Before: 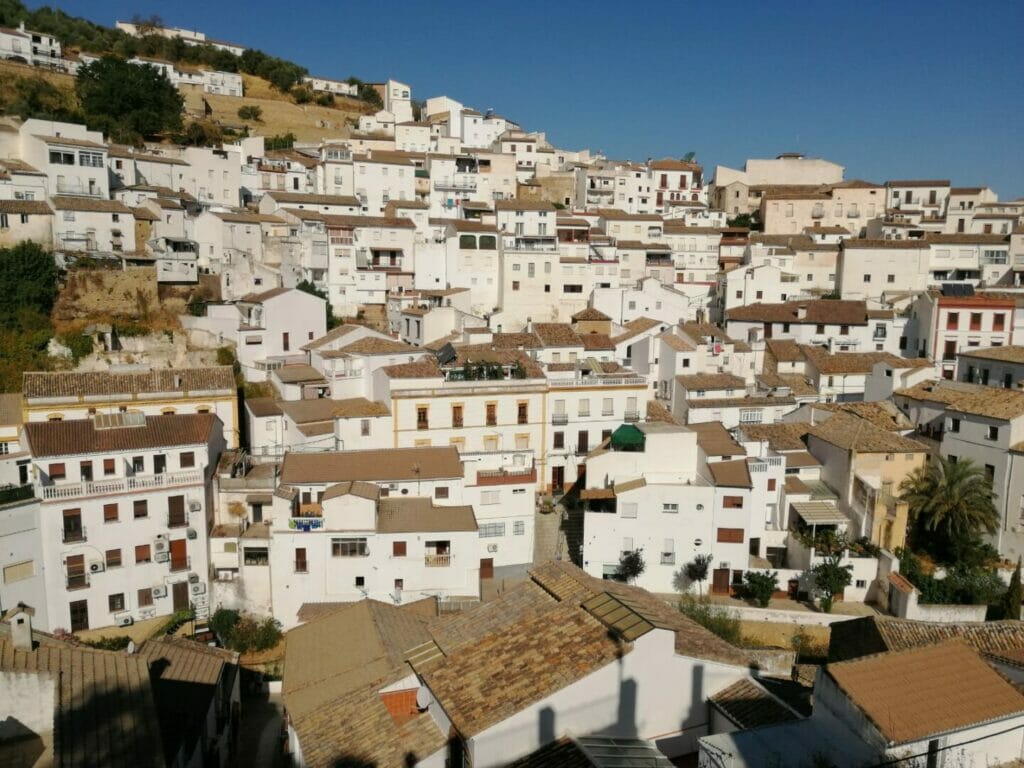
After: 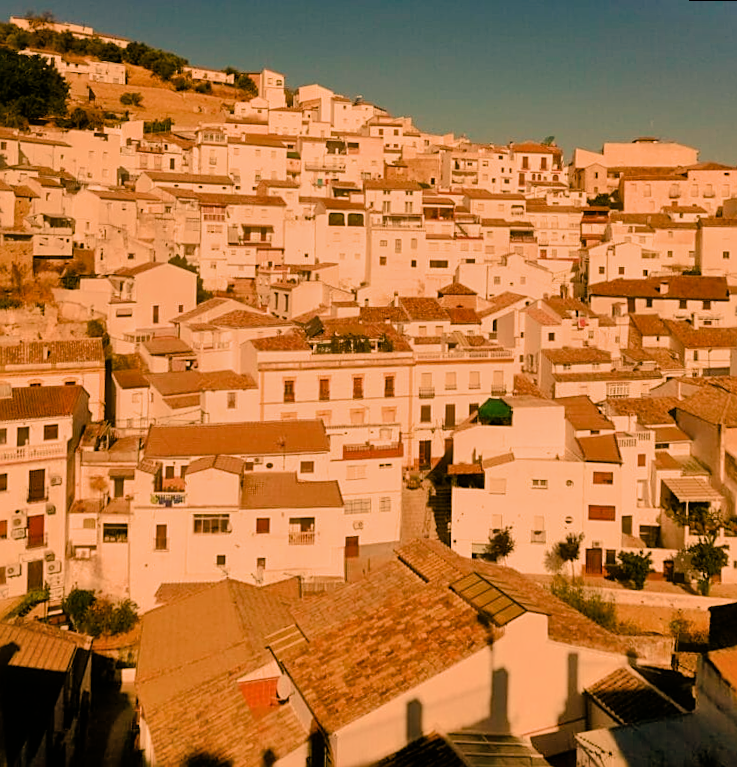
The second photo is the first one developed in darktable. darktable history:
white balance: red 1.467, blue 0.684
filmic rgb: black relative exposure -7.65 EV, white relative exposure 4.56 EV, hardness 3.61, color science v6 (2022)
sharpen: on, module defaults
color balance rgb: perceptual saturation grading › global saturation 20%, perceptual saturation grading › highlights -25%, perceptual saturation grading › shadows 50%
rotate and perspective: rotation 0.215°, lens shift (vertical) -0.139, crop left 0.069, crop right 0.939, crop top 0.002, crop bottom 0.996
shadows and highlights: soften with gaussian
crop: left 9.88%, right 12.664%
haze removal: strength -0.09, distance 0.358, compatibility mode true, adaptive false
